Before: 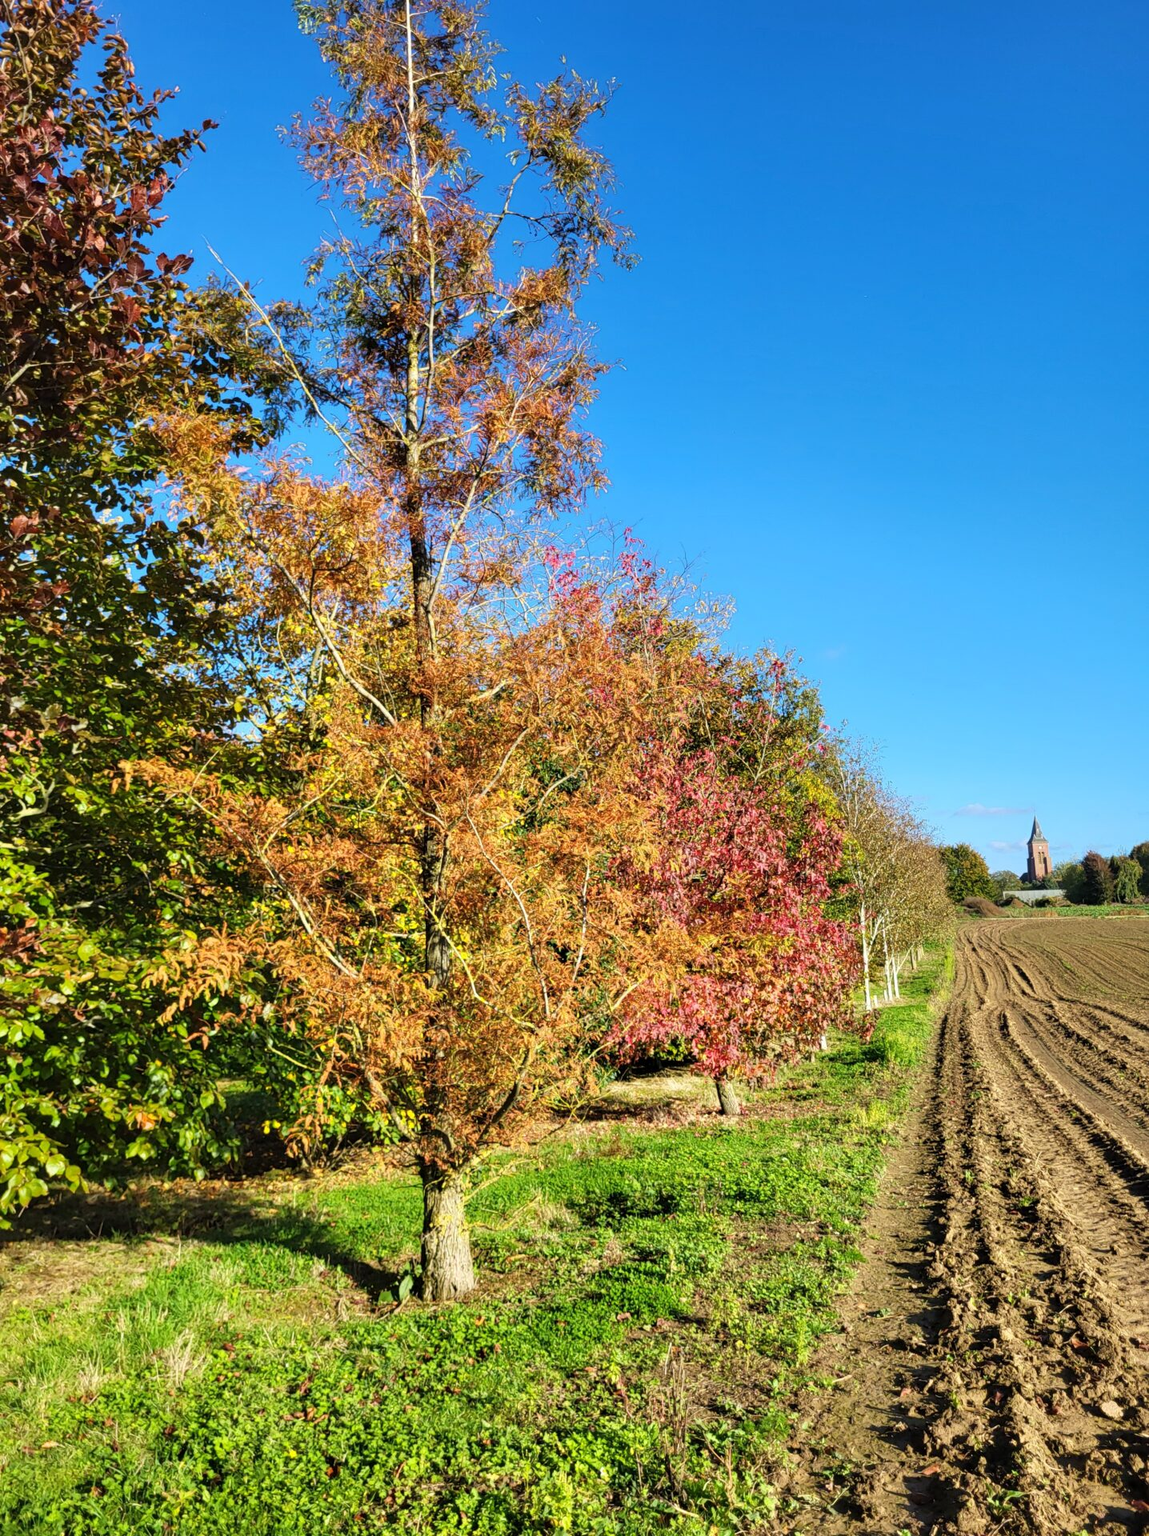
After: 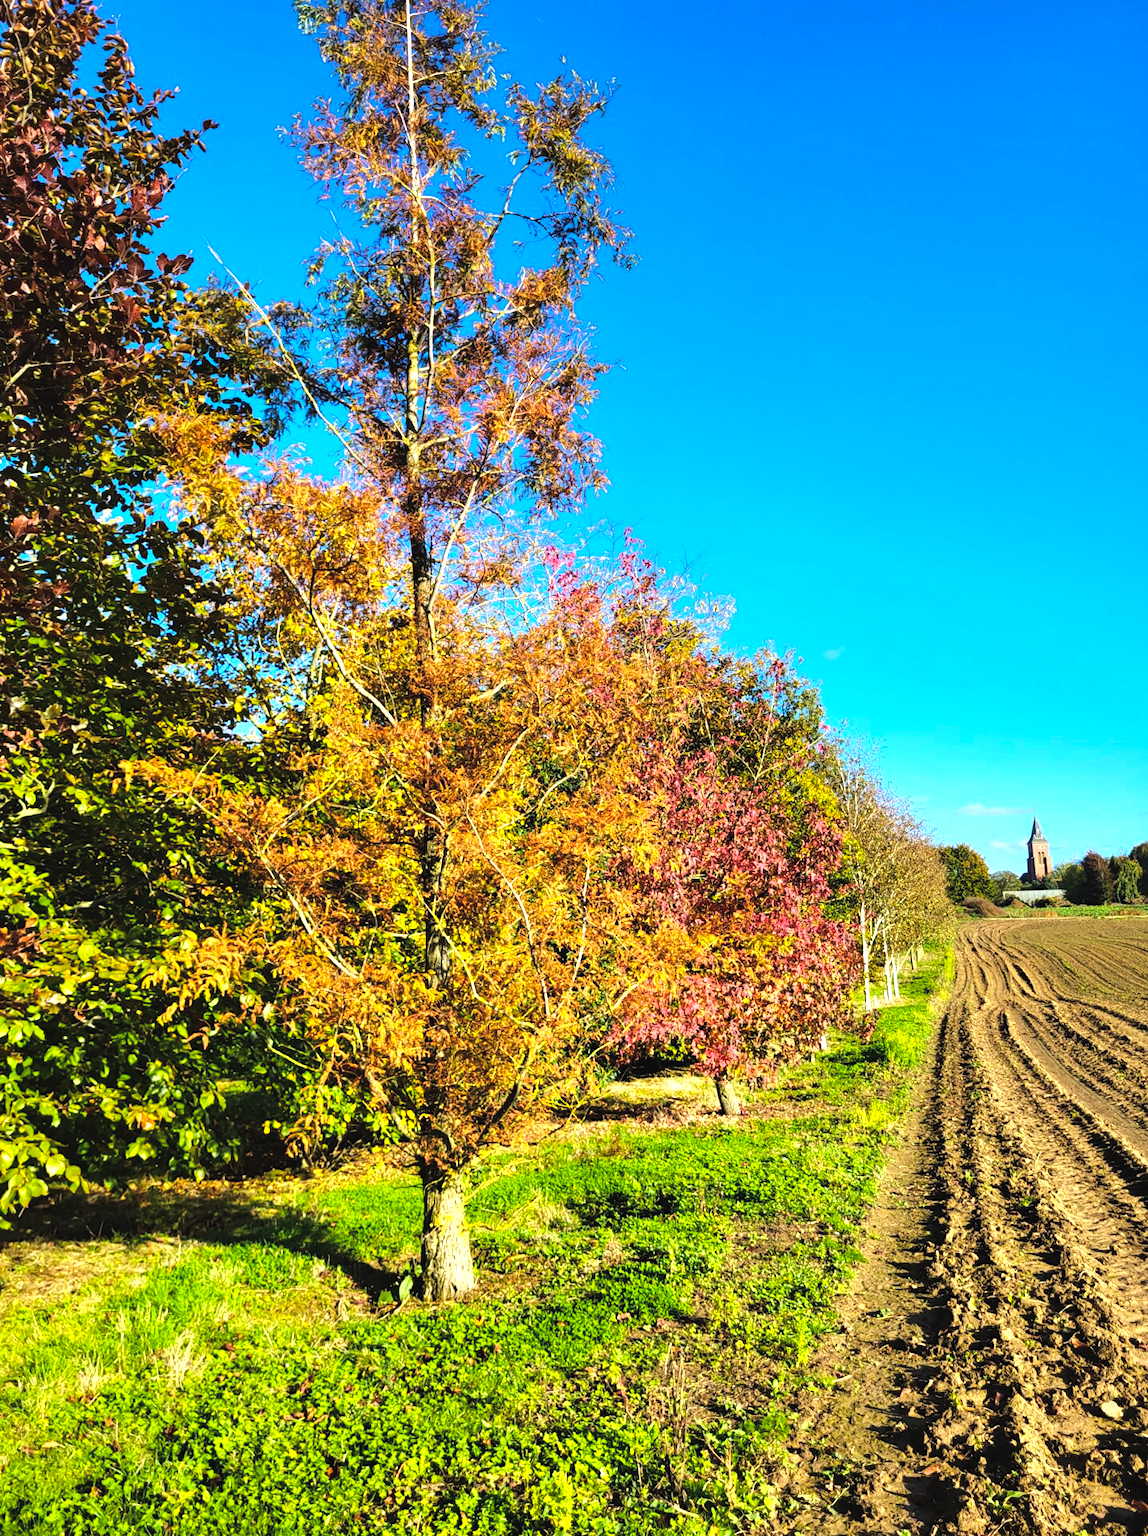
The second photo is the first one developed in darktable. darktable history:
color balance rgb: global offset › luminance 0.71%, perceptual saturation grading › global saturation -11.5%, perceptual brilliance grading › highlights 17.77%, perceptual brilliance grading › mid-tones 31.71%, perceptual brilliance grading › shadows -31.01%, global vibrance 50%
exposure: black level correction 0.001, exposure 0.014 EV, compensate highlight preservation false
